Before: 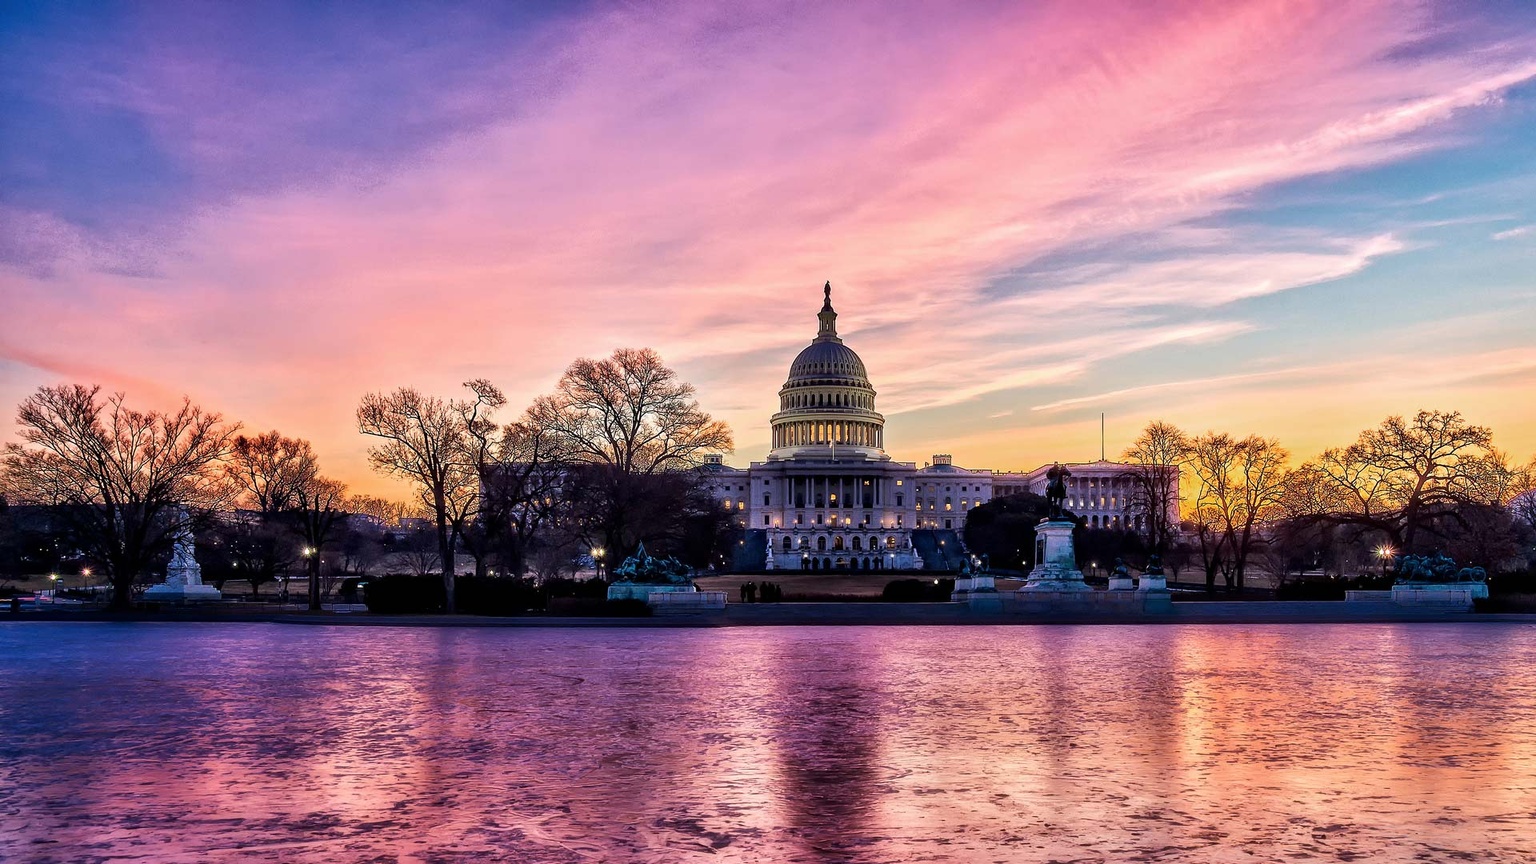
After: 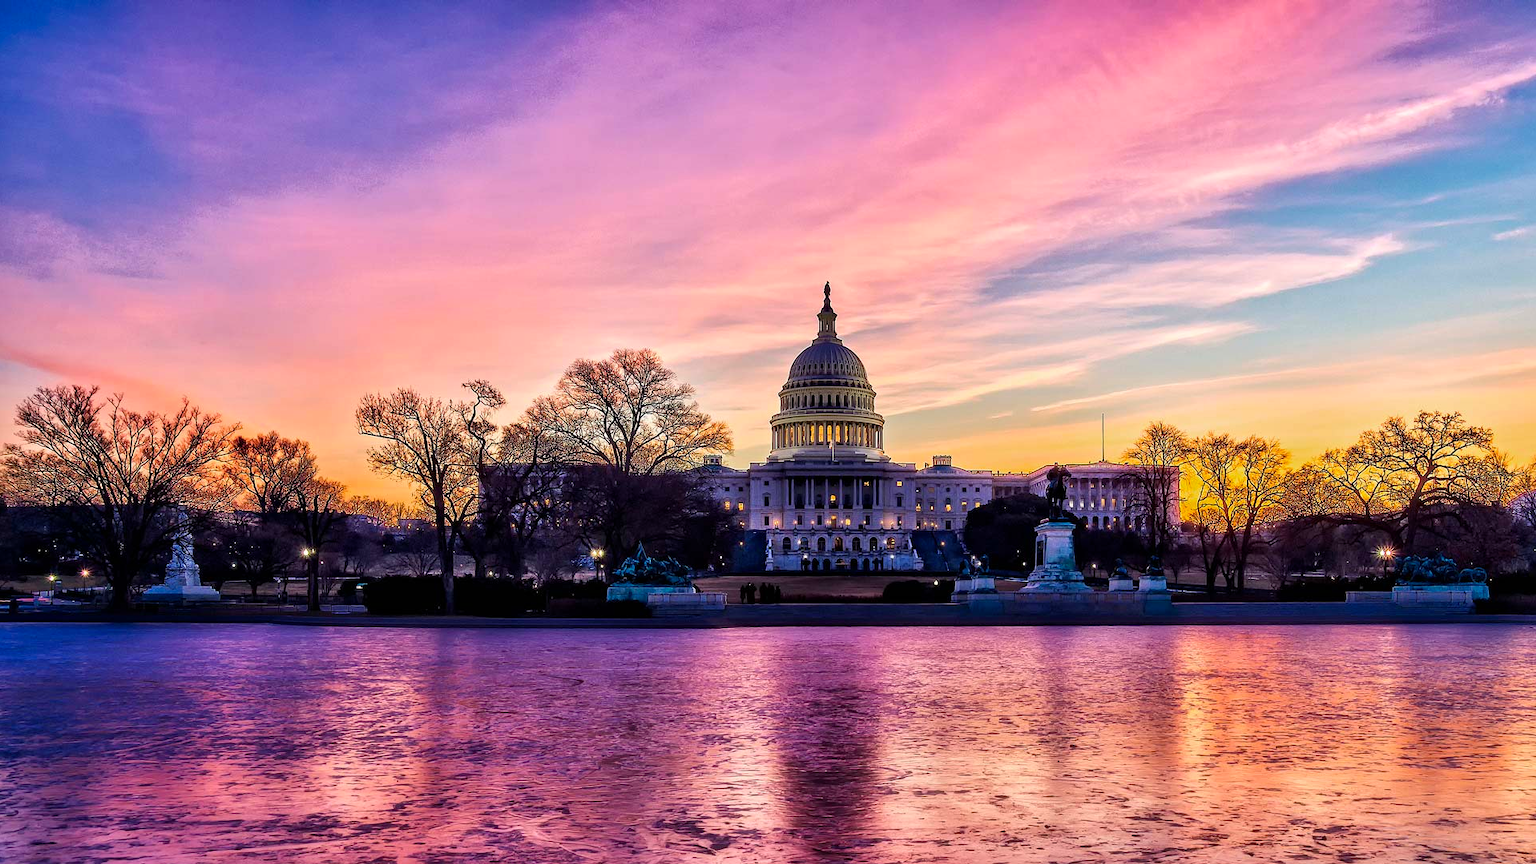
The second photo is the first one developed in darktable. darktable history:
crop: left 0.135%
color balance rgb: shadows lift › chroma 3.349%, shadows lift › hue 278.49°, perceptual saturation grading › global saturation 15.116%, global vibrance 20%
